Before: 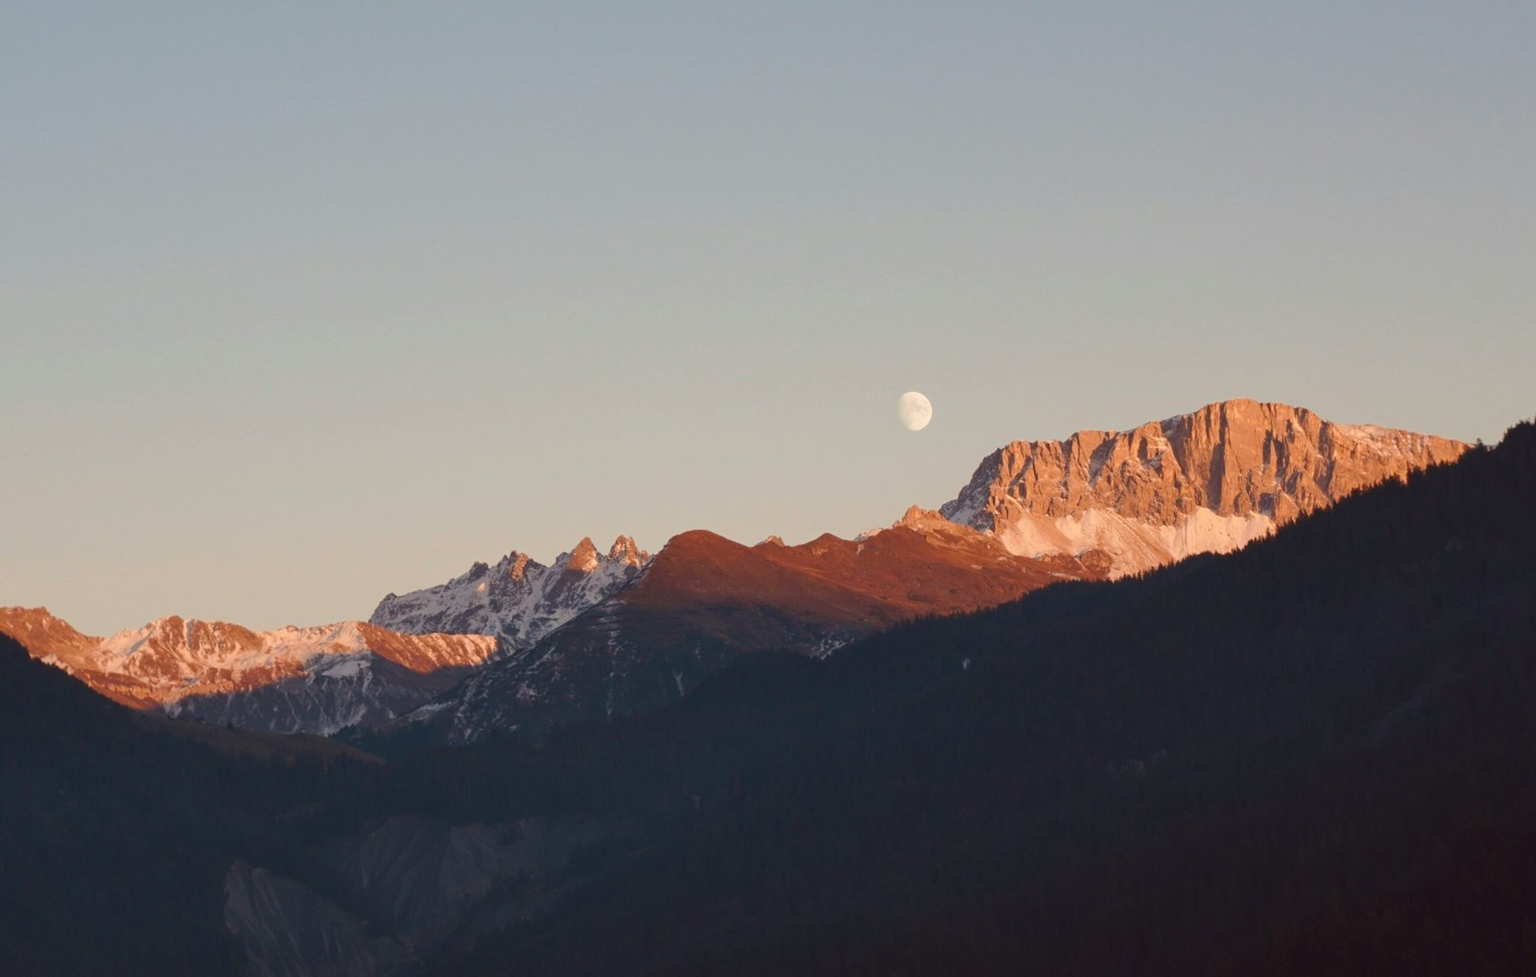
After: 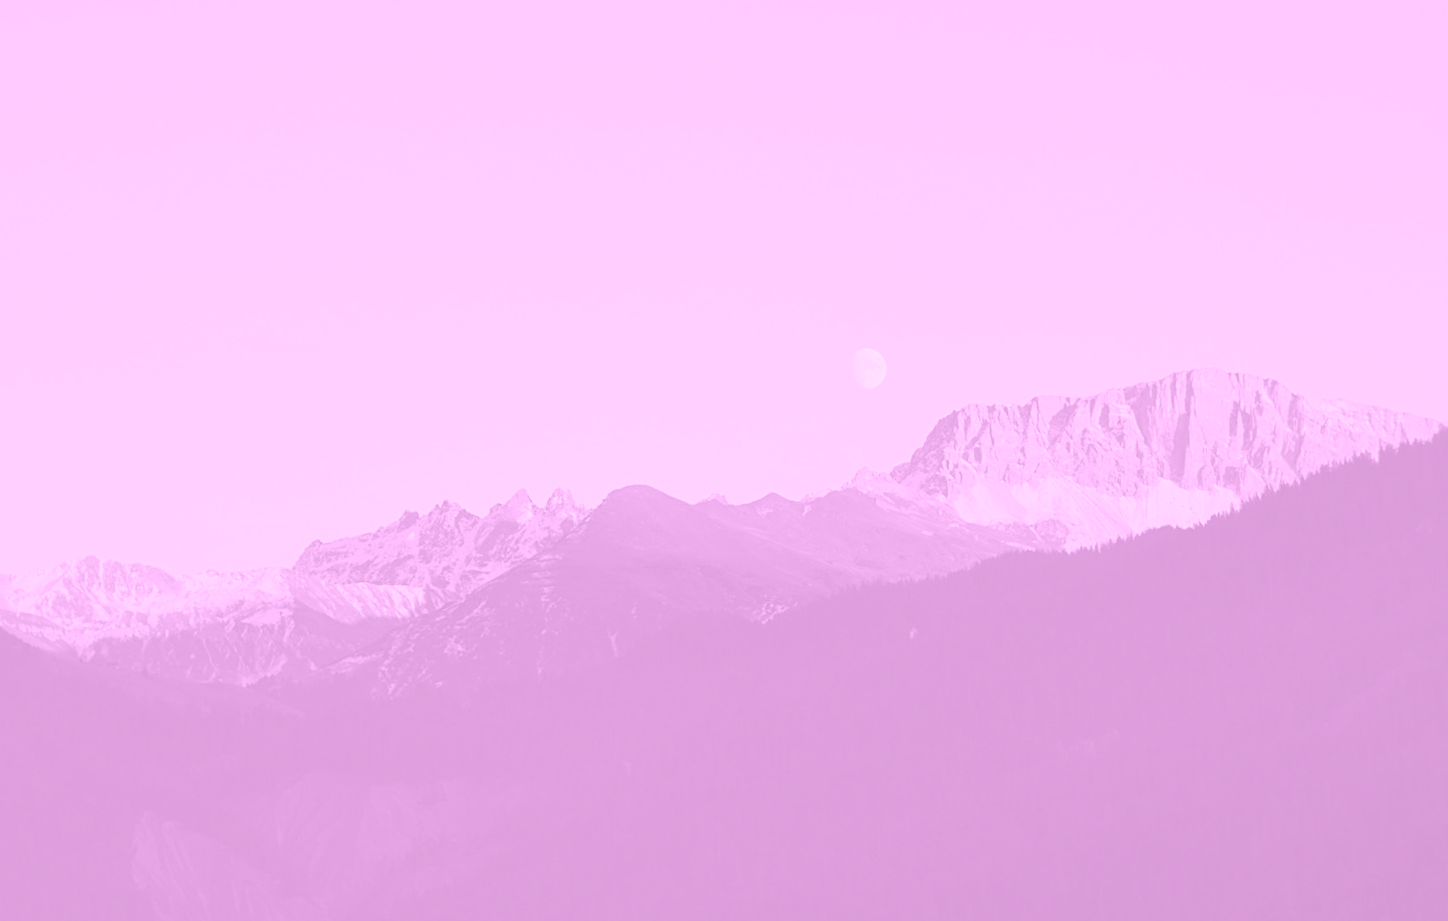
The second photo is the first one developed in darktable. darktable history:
tone equalizer: on, module defaults
colorize: hue 331.2°, saturation 75%, source mix 30.28%, lightness 70.52%, version 1
shadows and highlights: shadows 25, highlights -25
crop and rotate: angle -1.96°, left 3.097%, top 4.154%, right 1.586%, bottom 0.529%
sharpen: on, module defaults
